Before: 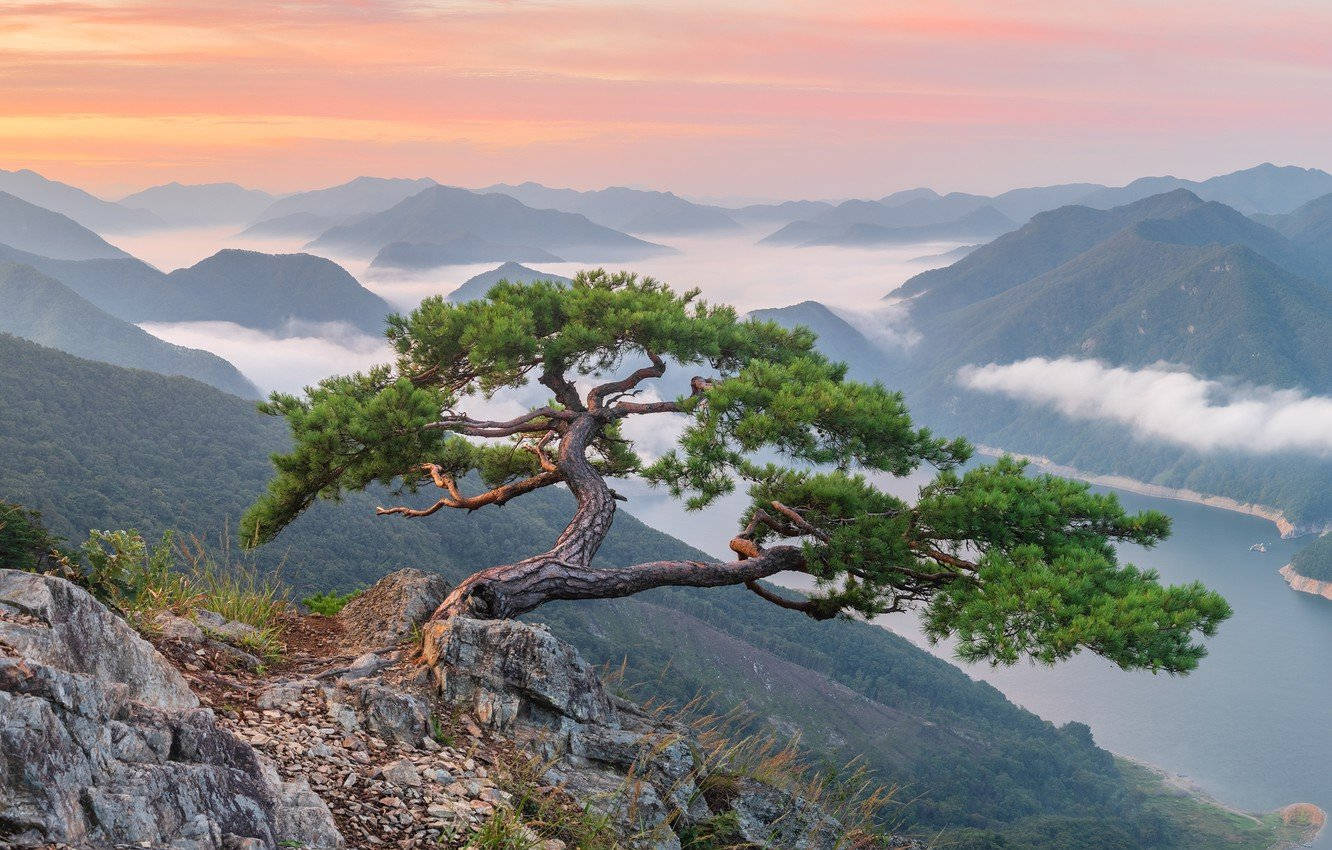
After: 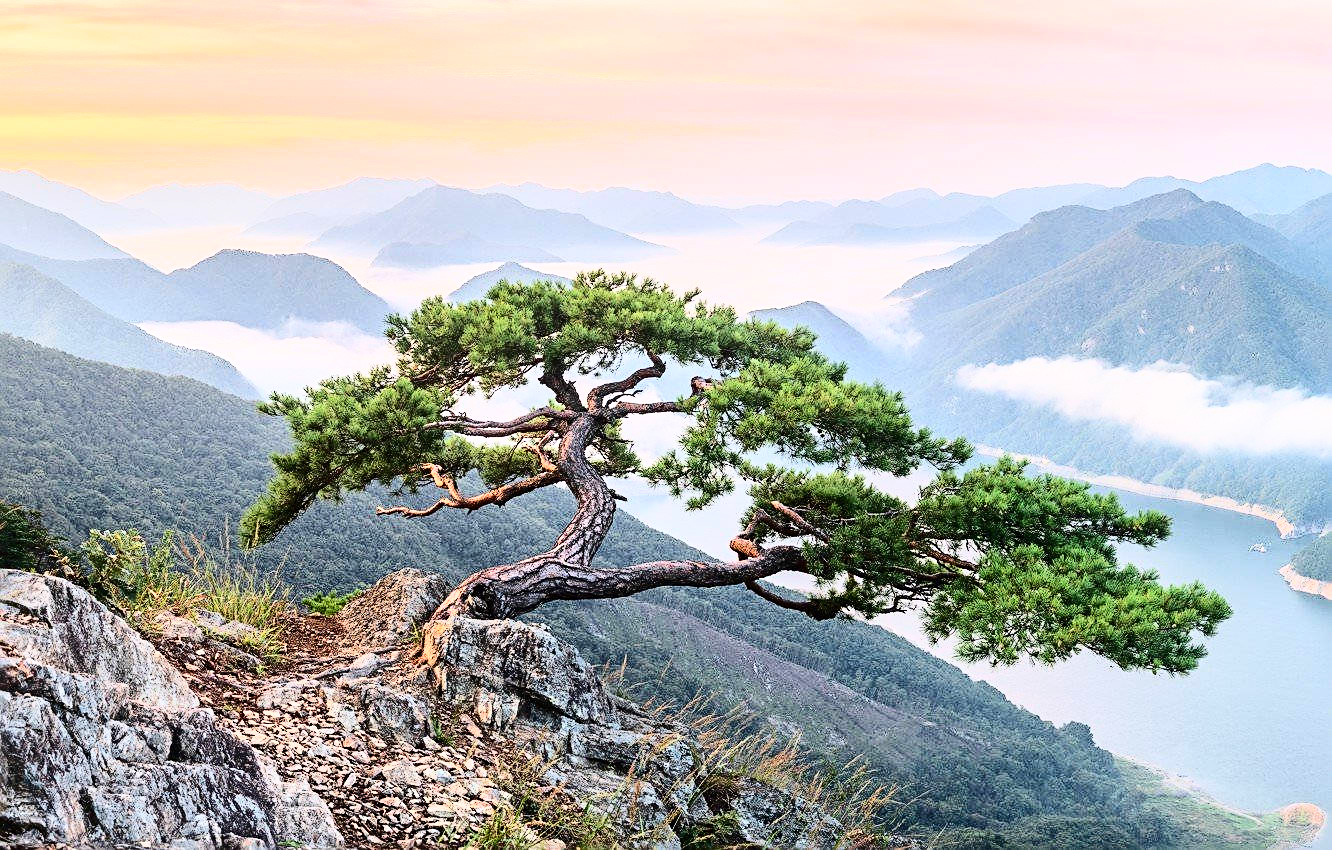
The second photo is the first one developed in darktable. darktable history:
base curve: curves: ch0 [(0, 0) (0.028, 0.03) (0.121, 0.232) (0.46, 0.748) (0.859, 0.968) (1, 1)]
contrast brightness saturation: contrast 0.289
sharpen: radius 2.73
